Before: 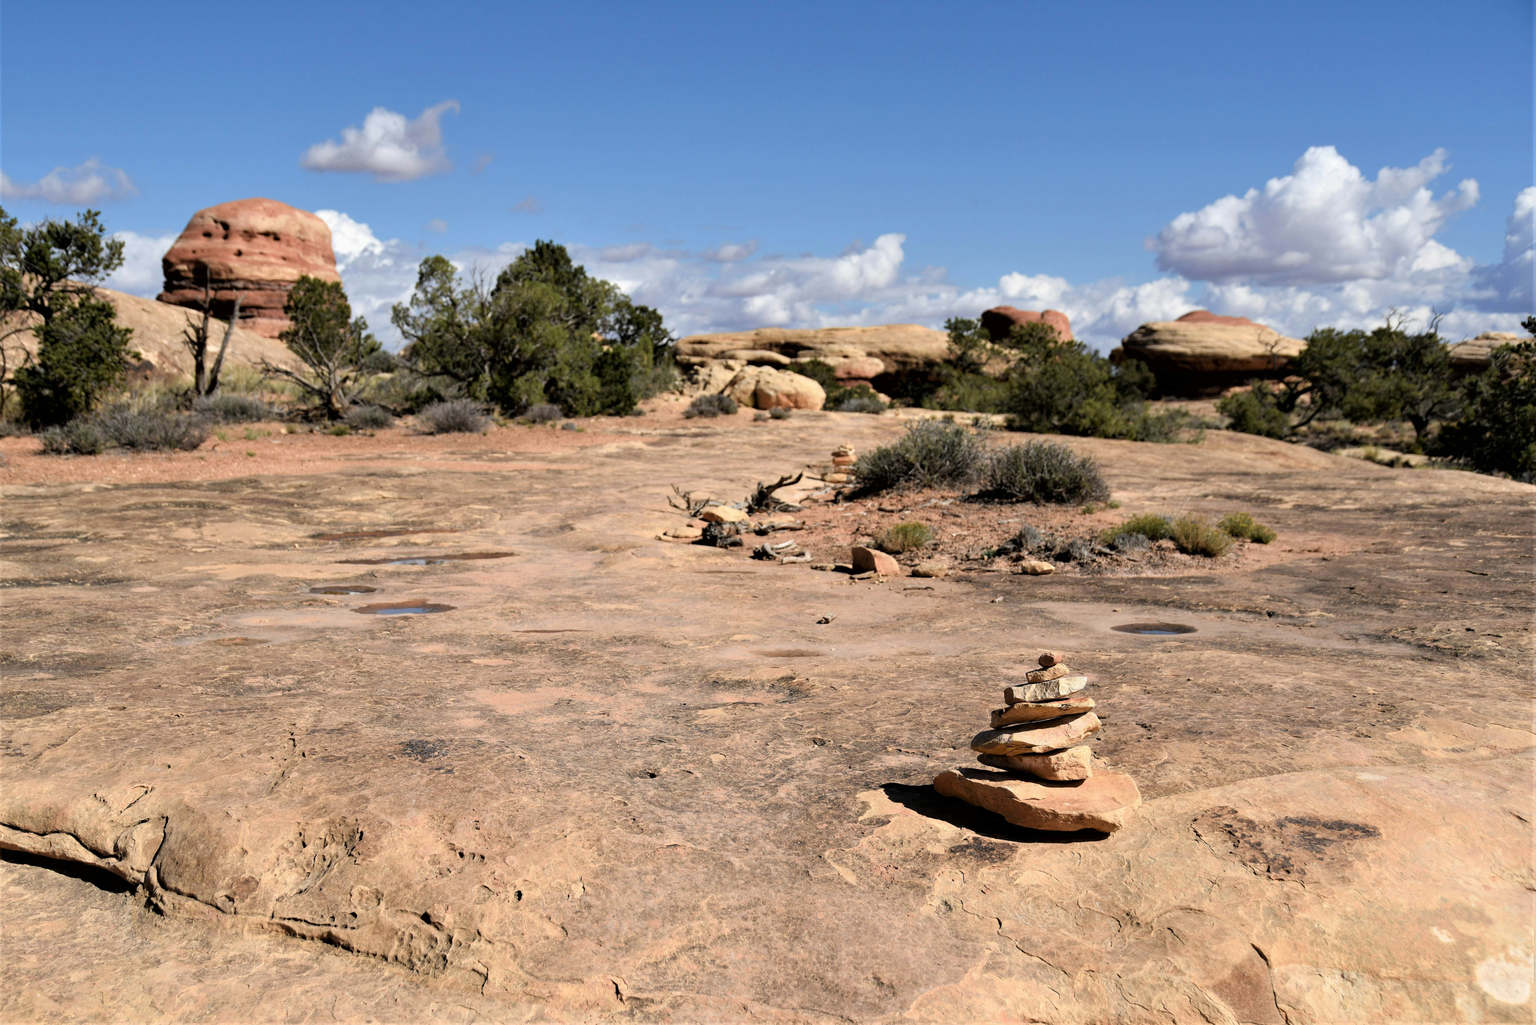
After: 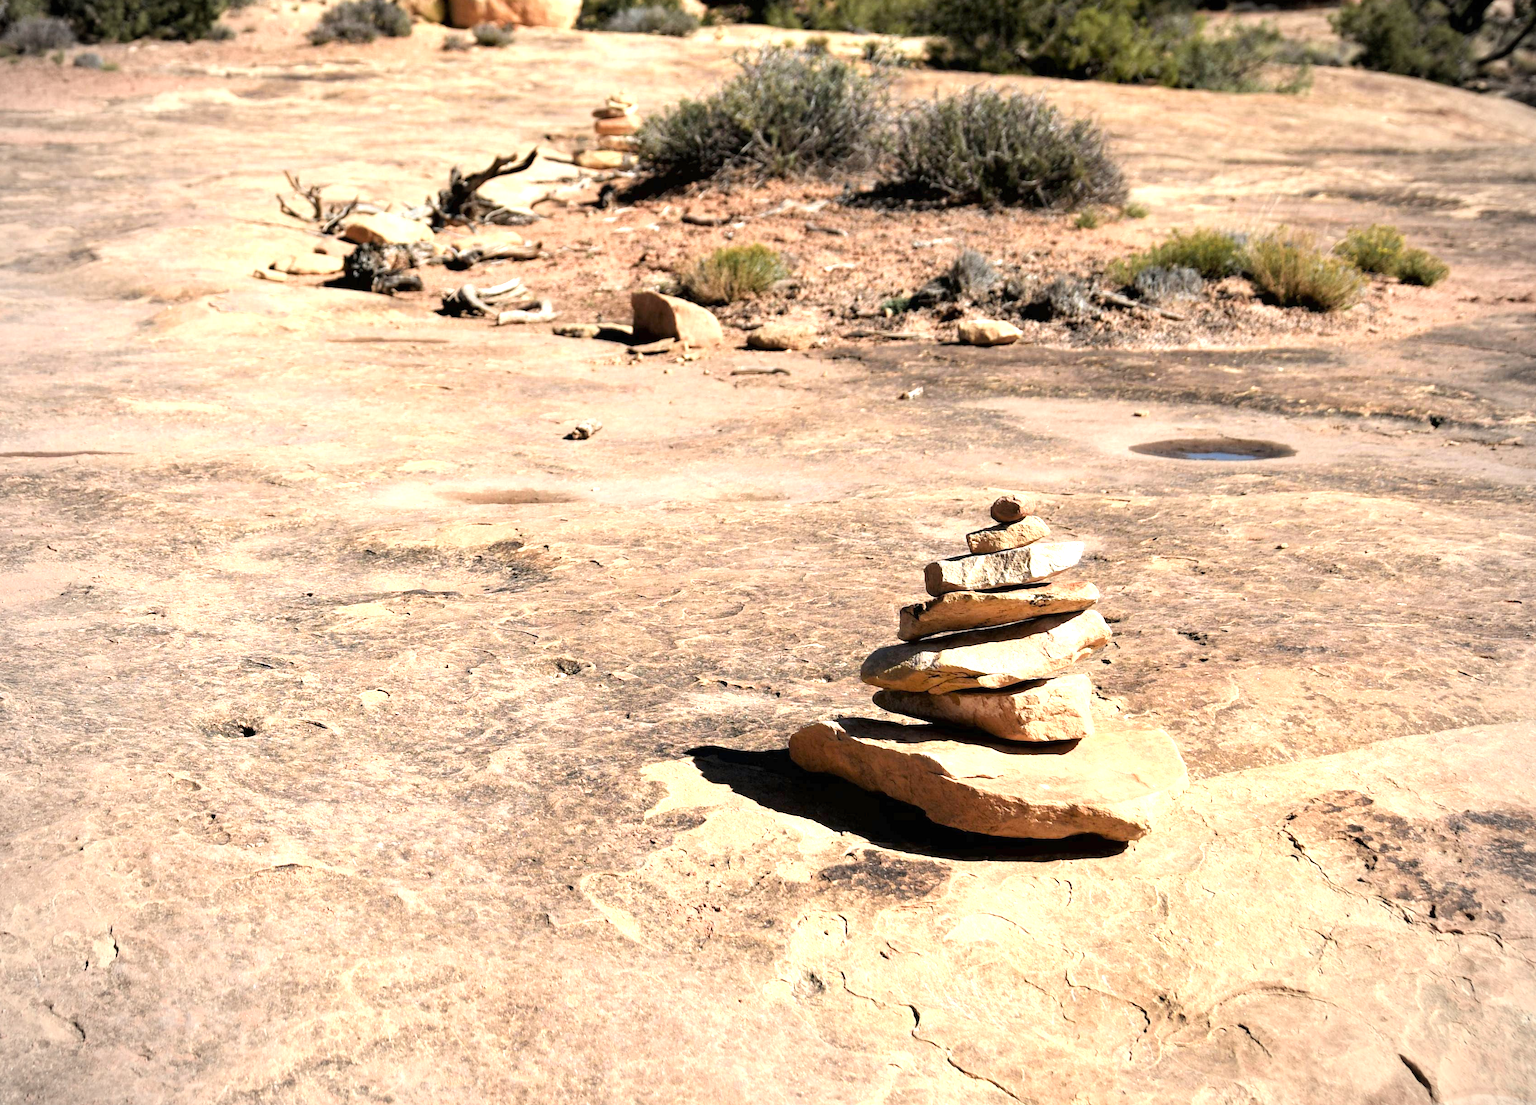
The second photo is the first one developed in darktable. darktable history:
crop: left 34.081%, top 38.554%, right 13.898%, bottom 5.357%
exposure: black level correction 0, exposure 1 EV, compensate highlight preservation false
vignetting: center (0.033, -0.089)
